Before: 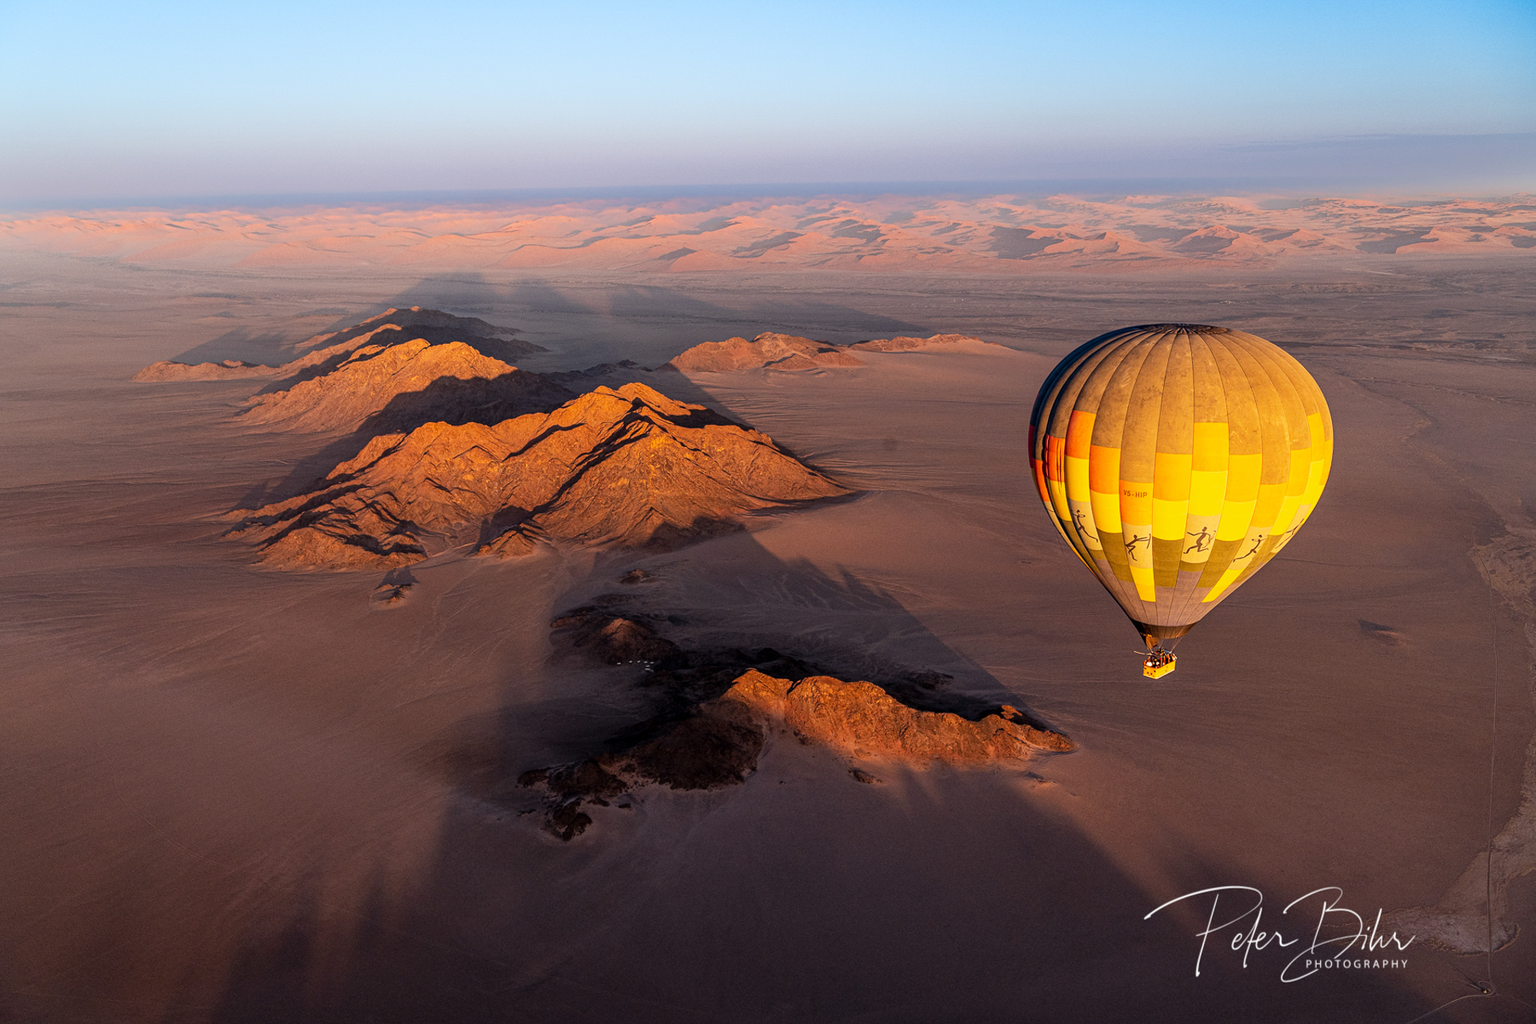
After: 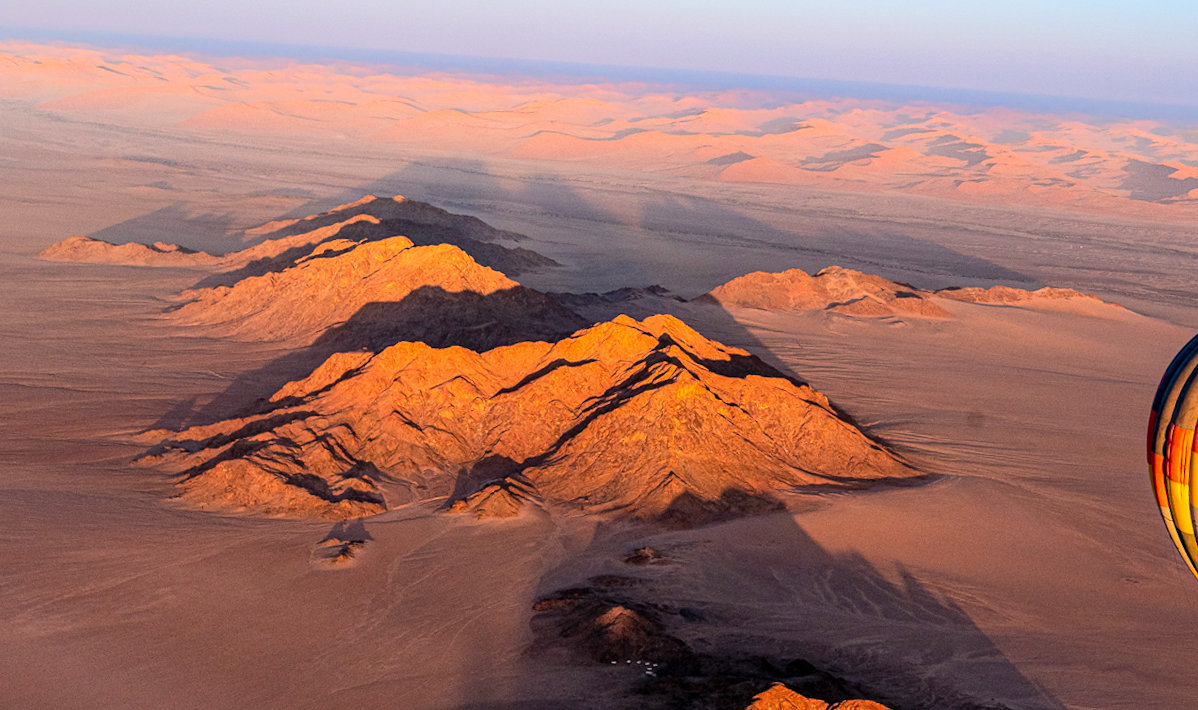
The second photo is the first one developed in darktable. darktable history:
crop and rotate: angle -4.99°, left 2.122%, top 6.945%, right 27.566%, bottom 30.519%
haze removal: compatibility mode true, adaptive false
tone equalizer: on, module defaults
tone curve: curves: ch0 [(0, 0) (0.526, 0.642) (1, 1)], color space Lab, linked channels, preserve colors none
